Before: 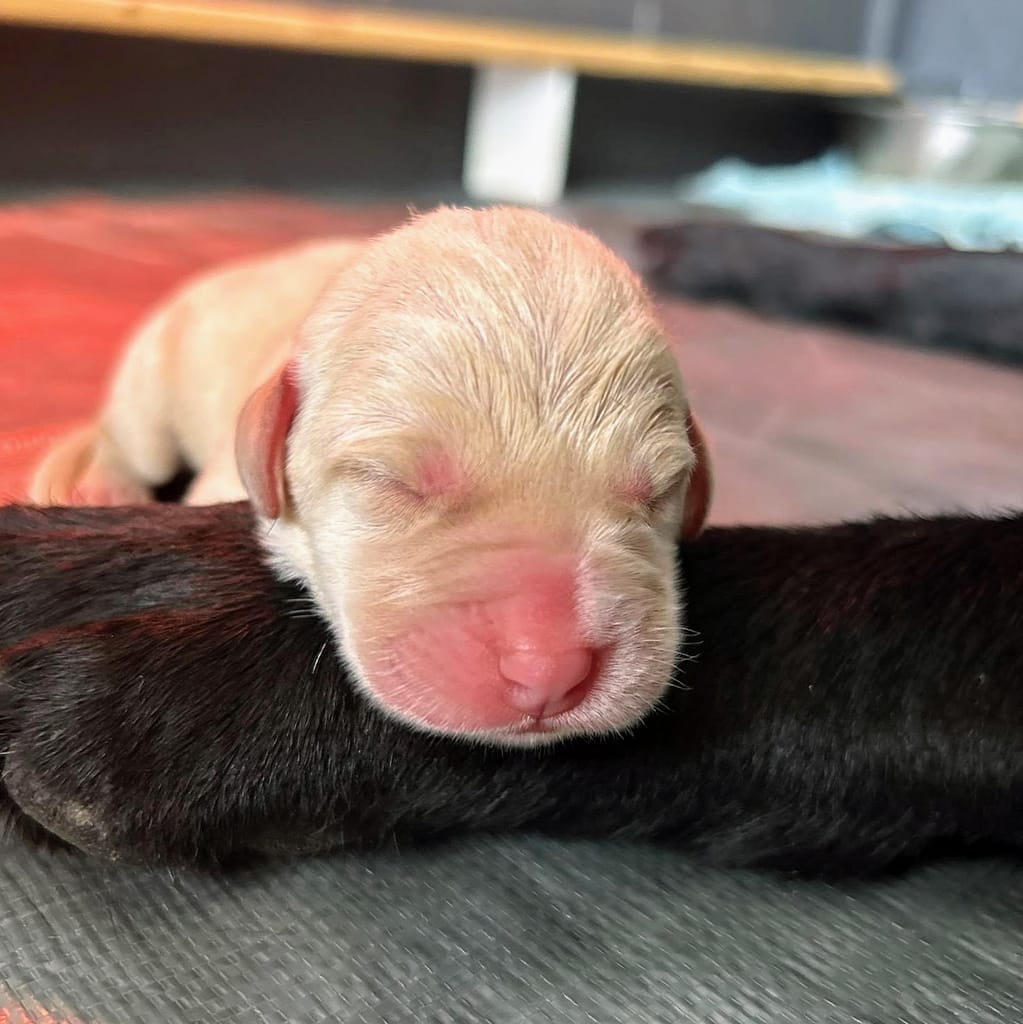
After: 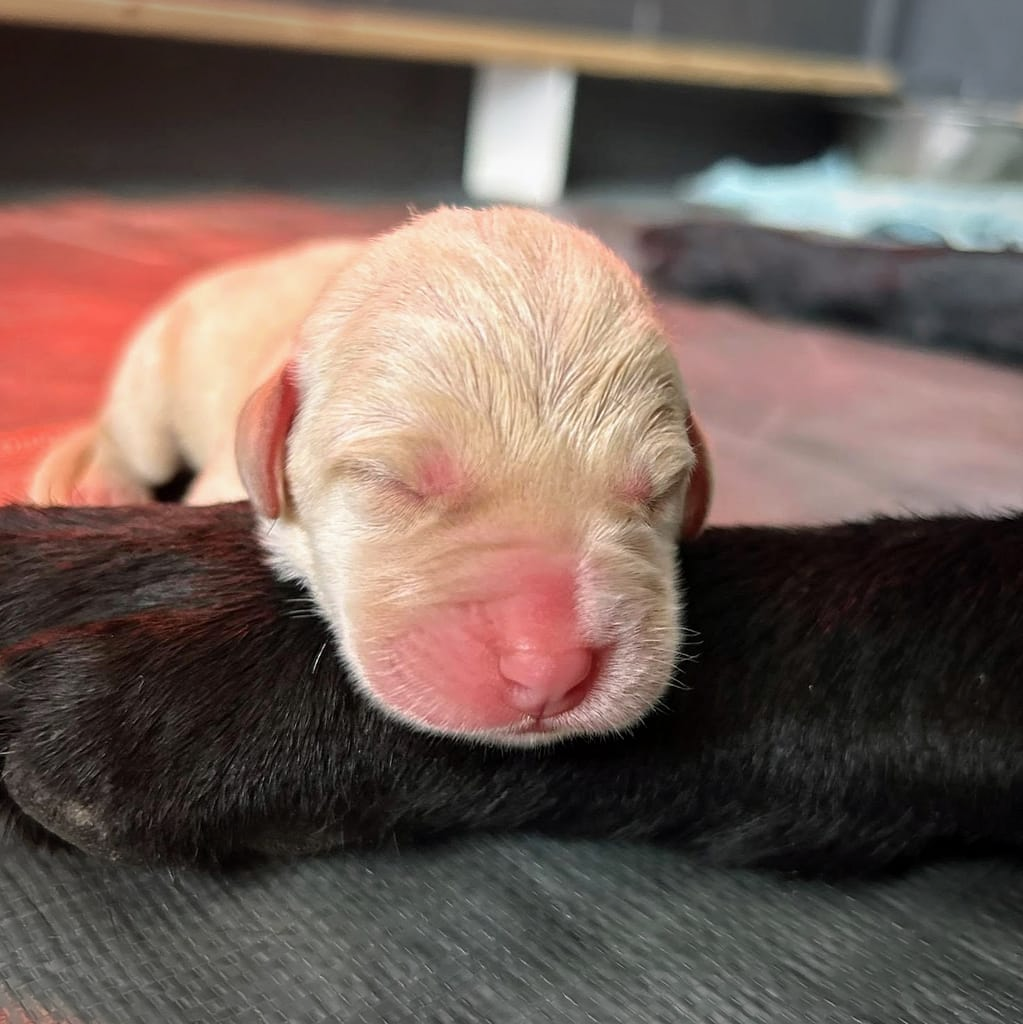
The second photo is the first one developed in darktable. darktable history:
vignetting: fall-off start 99.32%, brightness -0.464, saturation -0.308, width/height ratio 1.311
